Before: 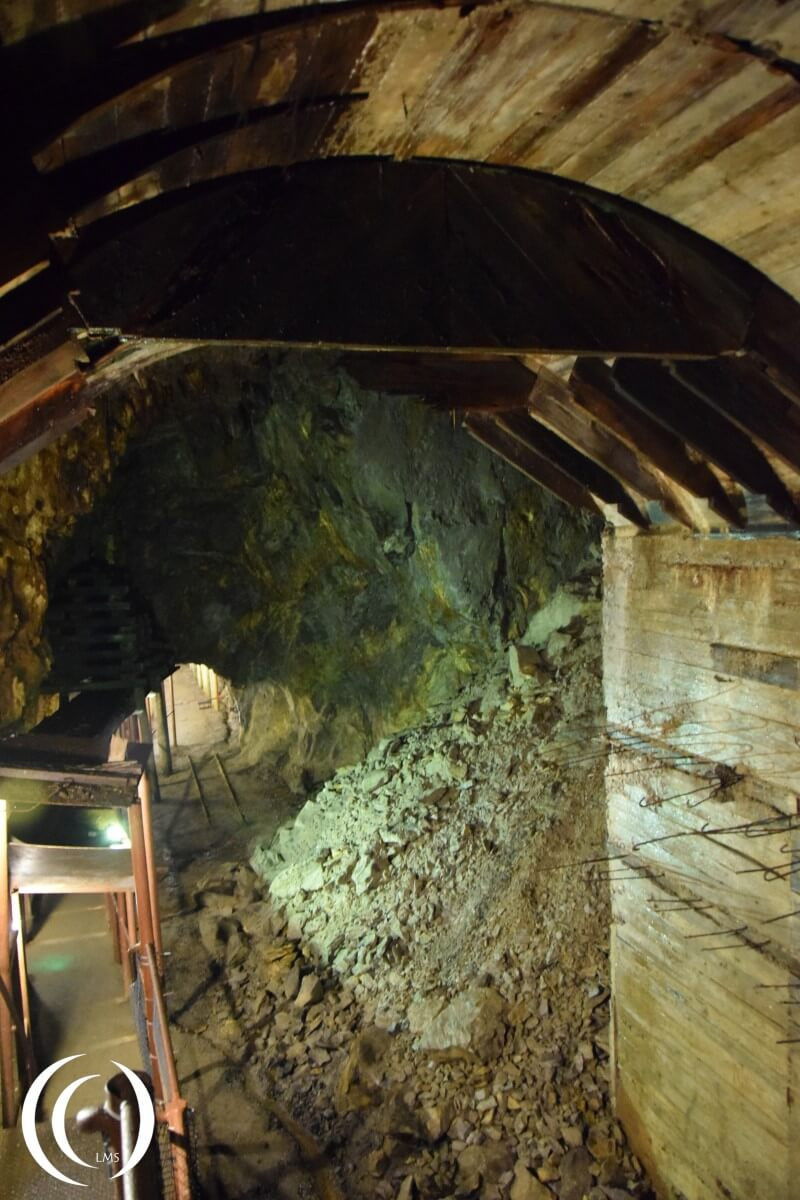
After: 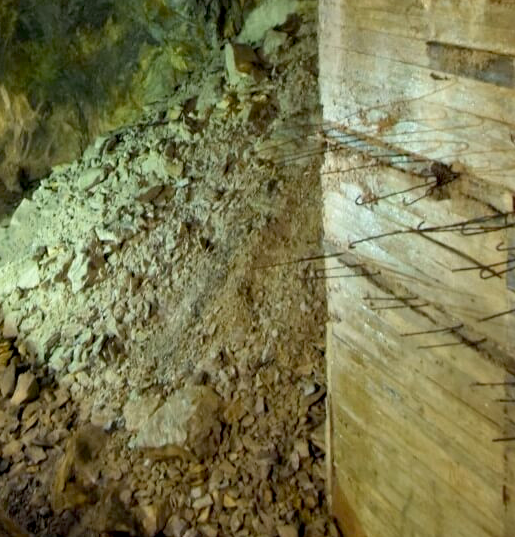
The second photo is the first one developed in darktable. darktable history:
exposure: black level correction 0.01, exposure 0.014 EV, compensate highlight preservation false
crop and rotate: left 35.509%, top 50.238%, bottom 4.934%
